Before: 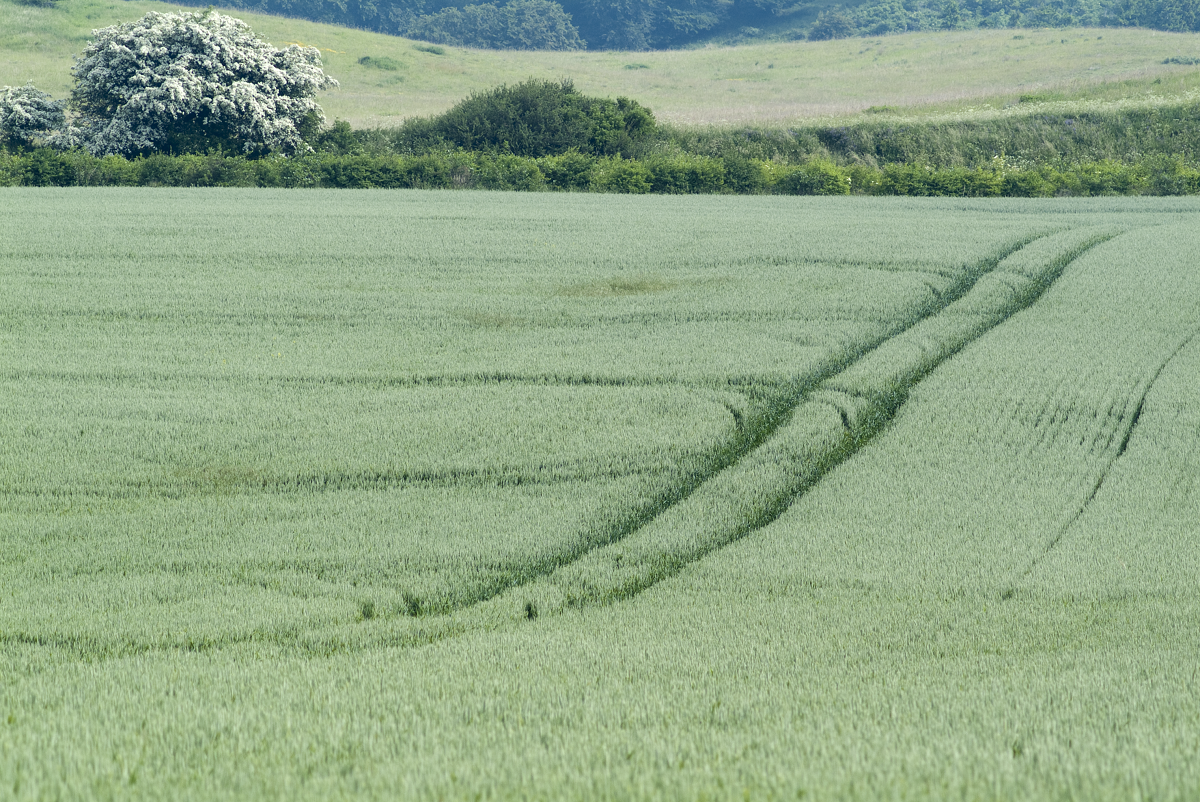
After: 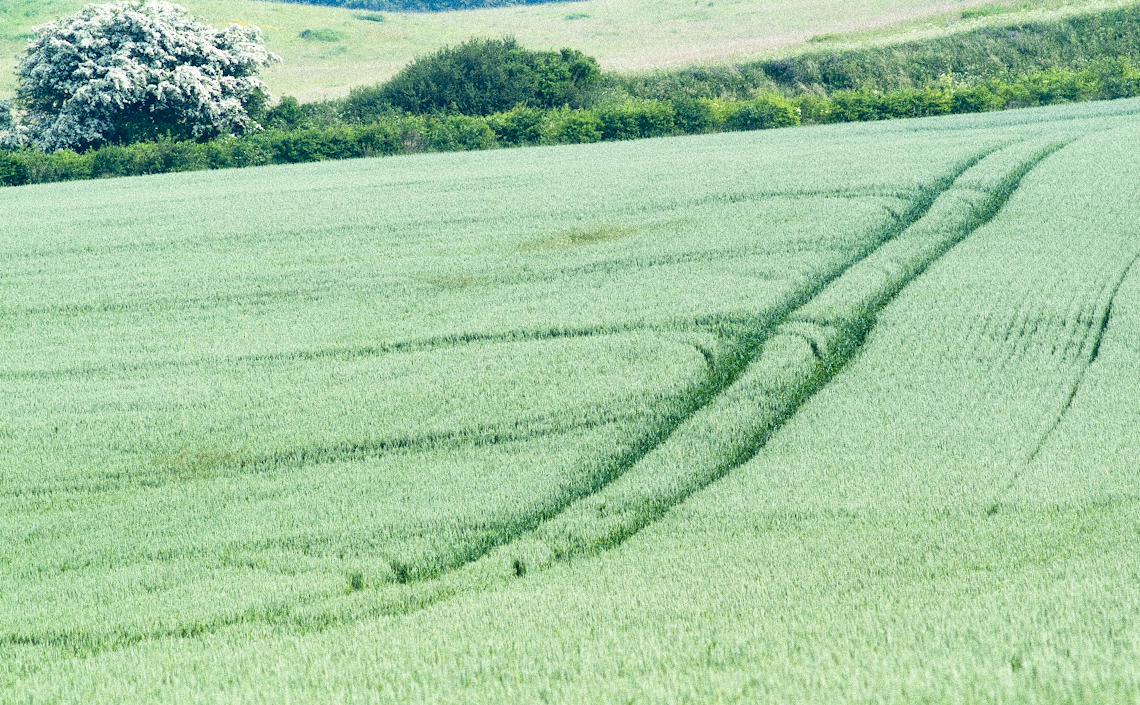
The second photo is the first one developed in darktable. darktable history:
base curve: curves: ch0 [(0, 0) (0.579, 0.807) (1, 1)], preserve colors none
grain: coarseness 14.49 ISO, strength 48.04%, mid-tones bias 35%
rotate and perspective: rotation -5°, crop left 0.05, crop right 0.952, crop top 0.11, crop bottom 0.89
